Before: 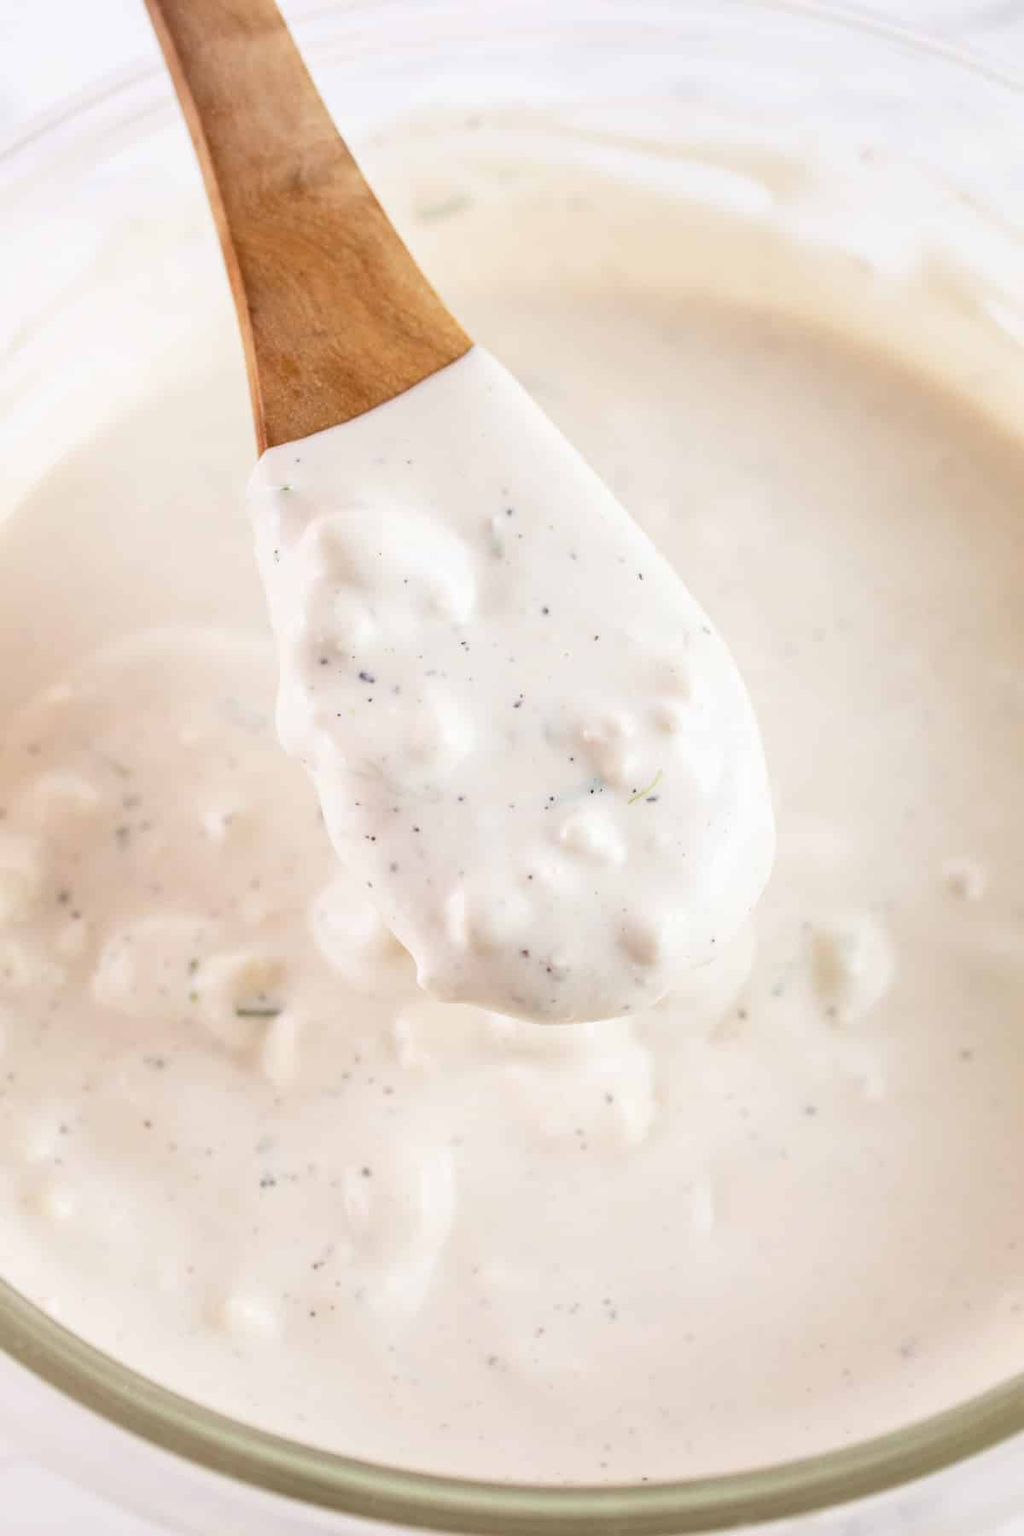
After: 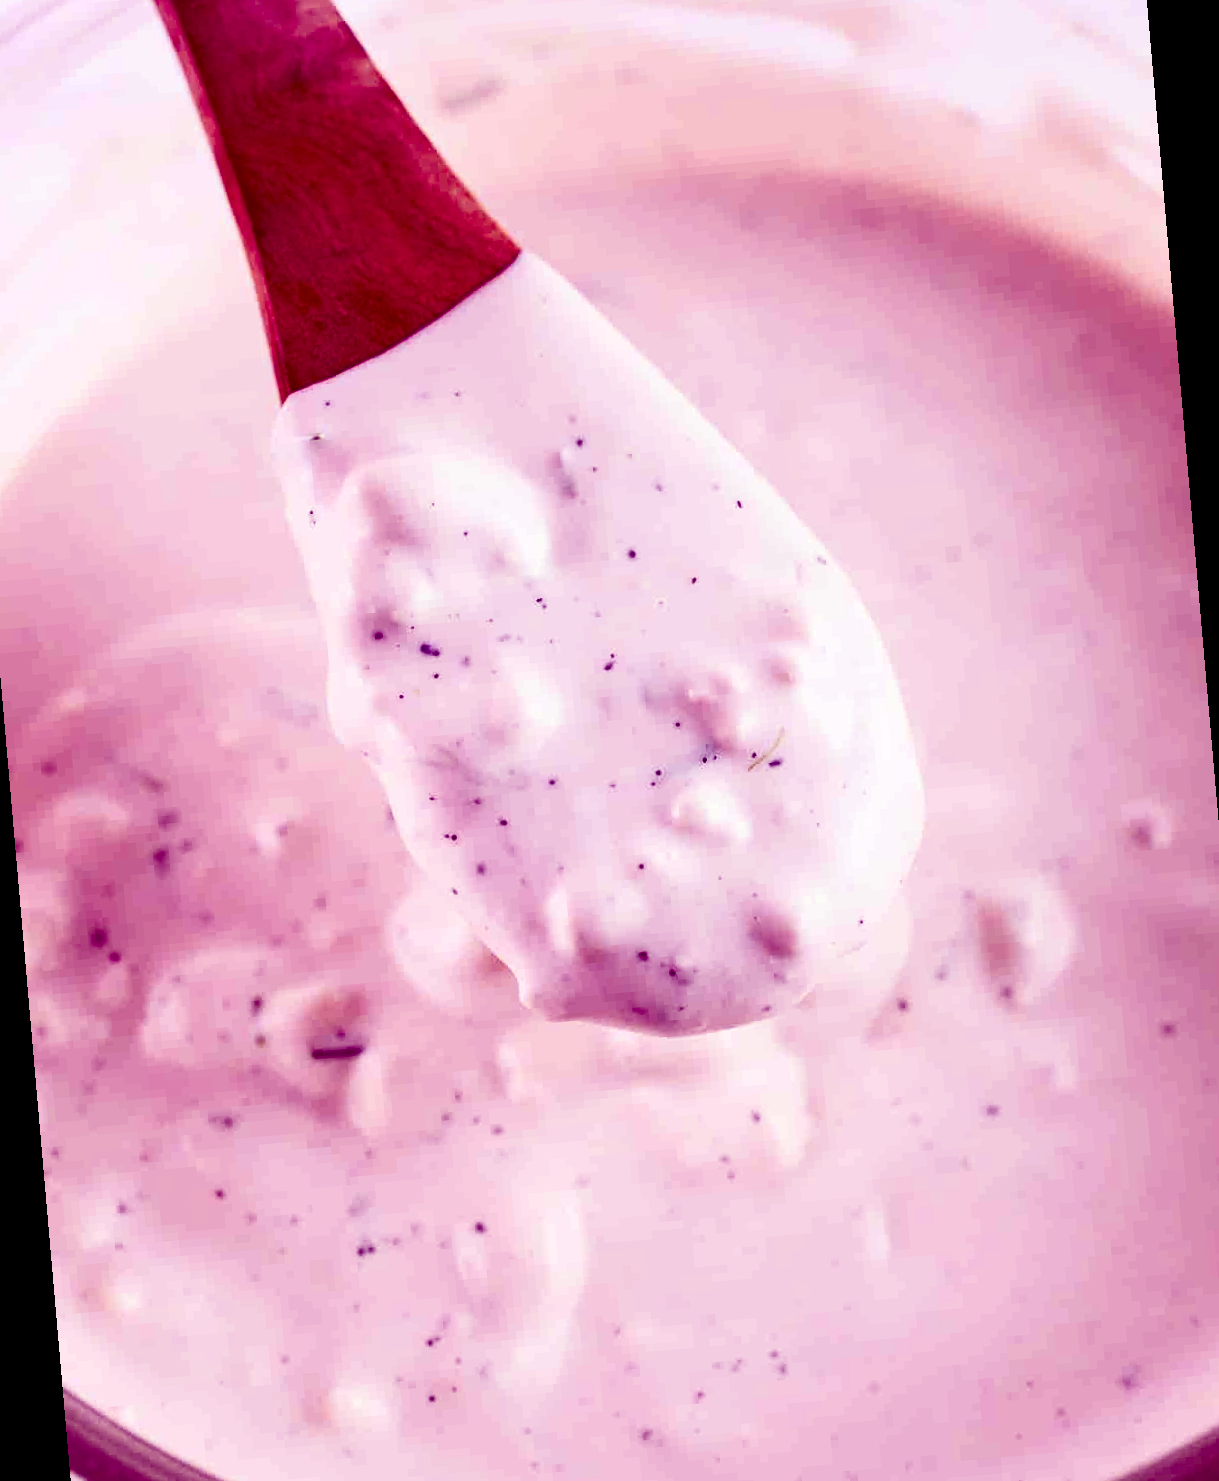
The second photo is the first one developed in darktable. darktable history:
rotate and perspective: rotation -5°, crop left 0.05, crop right 0.952, crop top 0.11, crop bottom 0.89
contrast brightness saturation: contrast 0.24, brightness -0.24, saturation 0.14
color balance: mode lift, gamma, gain (sRGB), lift [1, 1, 0.101, 1]
